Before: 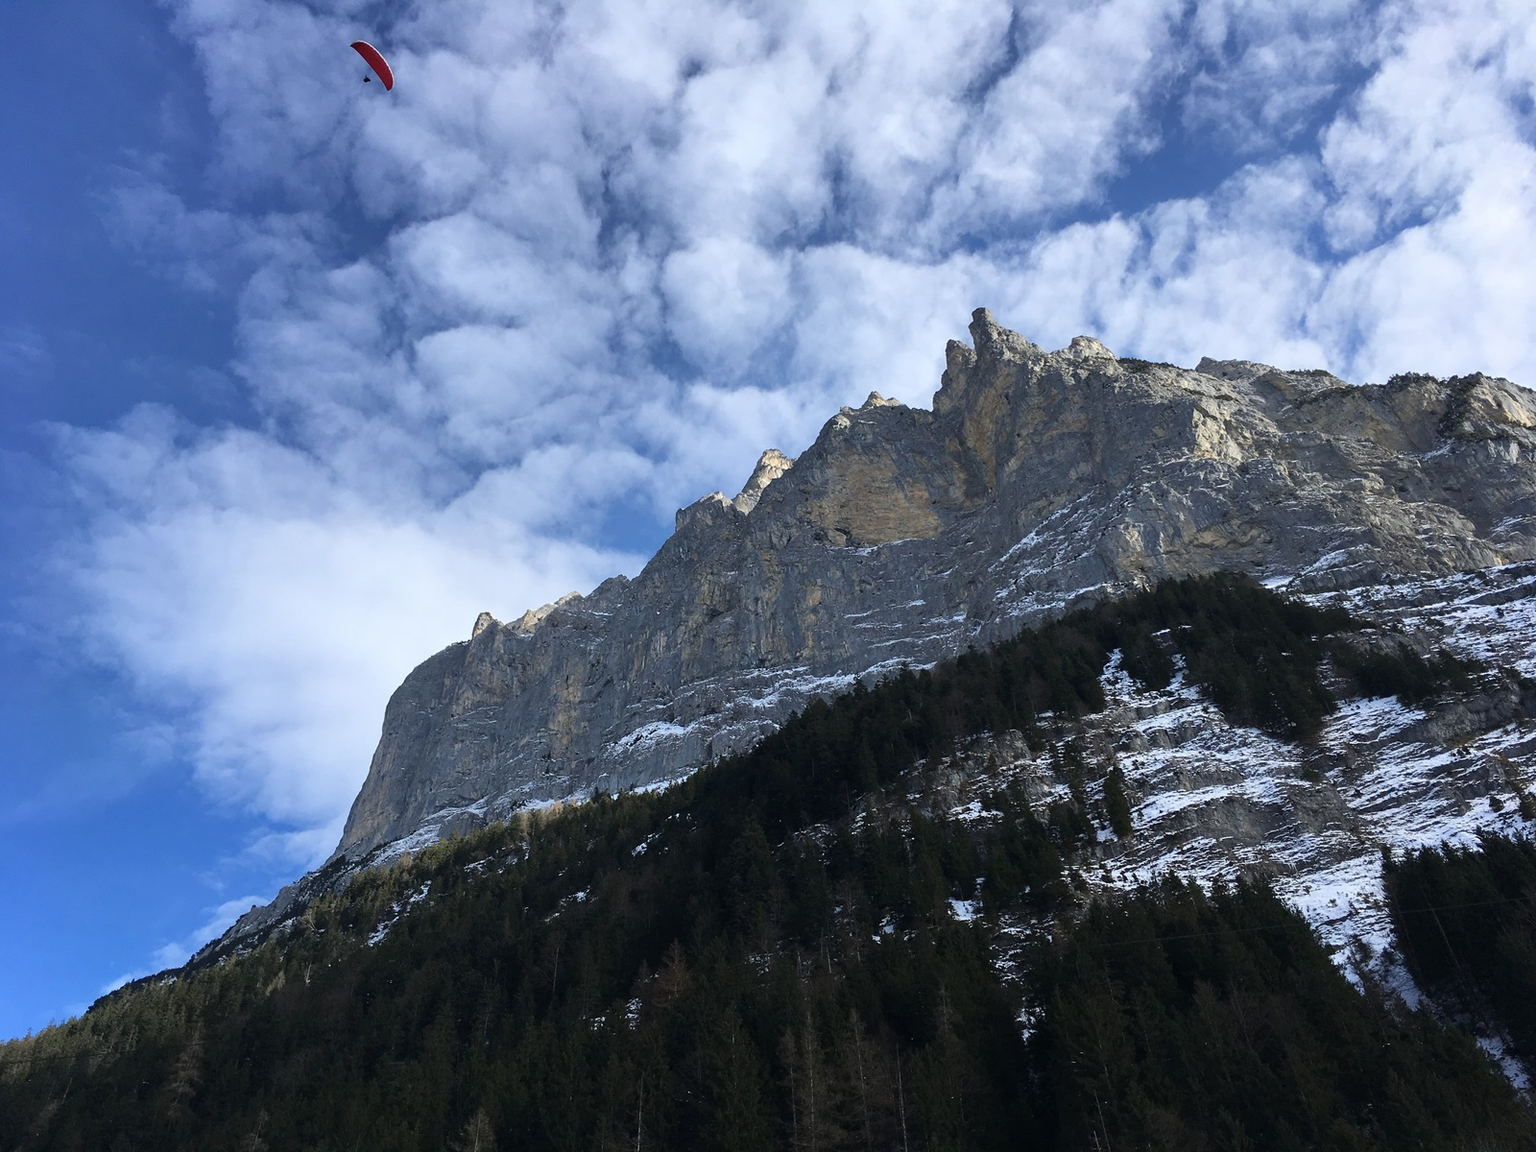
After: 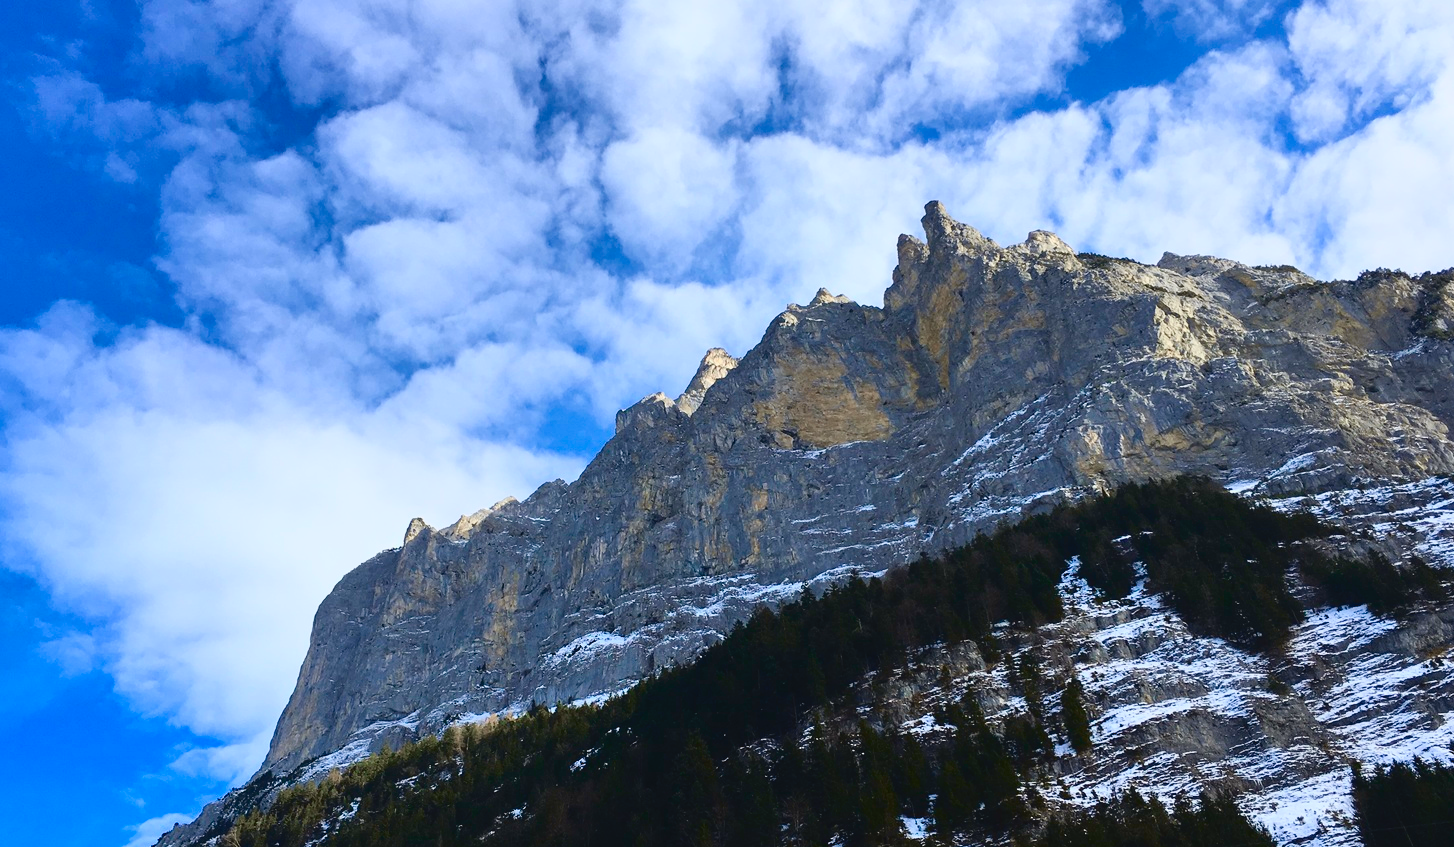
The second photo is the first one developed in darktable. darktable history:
crop: left 5.534%, top 10.069%, right 3.556%, bottom 19.302%
tone curve: curves: ch0 [(0, 0.039) (0.104, 0.094) (0.285, 0.301) (0.689, 0.764) (0.89, 0.926) (0.994, 0.971)]; ch1 [(0, 0) (0.337, 0.249) (0.437, 0.411) (0.485, 0.487) (0.515, 0.514) (0.566, 0.563) (0.641, 0.655) (1, 1)]; ch2 [(0, 0) (0.314, 0.301) (0.421, 0.411) (0.502, 0.505) (0.528, 0.54) (0.557, 0.555) (0.612, 0.583) (0.722, 0.67) (1, 1)], color space Lab, independent channels, preserve colors none
color balance rgb: power › chroma 0.274%, power › hue 61.54°, perceptual saturation grading › global saturation 27.655%, perceptual saturation grading › highlights -25.158%, perceptual saturation grading › mid-tones 25.272%, perceptual saturation grading › shadows 49.936%, global vibrance 30.164%
